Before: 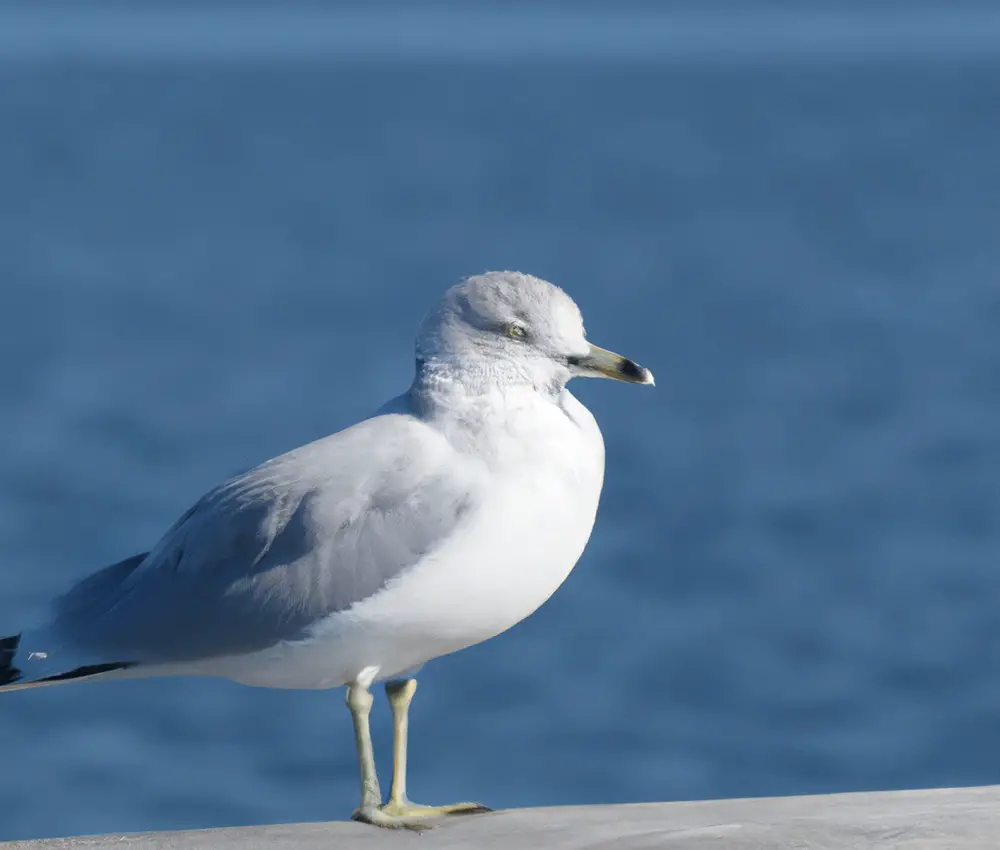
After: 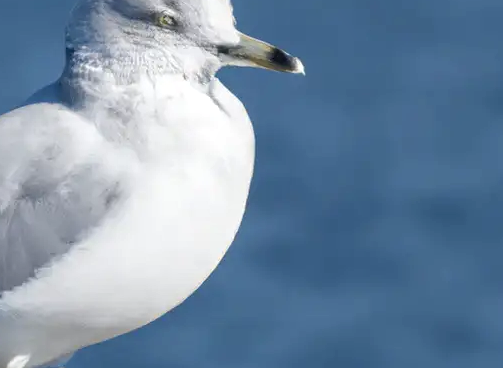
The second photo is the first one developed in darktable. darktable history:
local contrast: on, module defaults
crop: left 35.03%, top 36.625%, right 14.663%, bottom 20.057%
